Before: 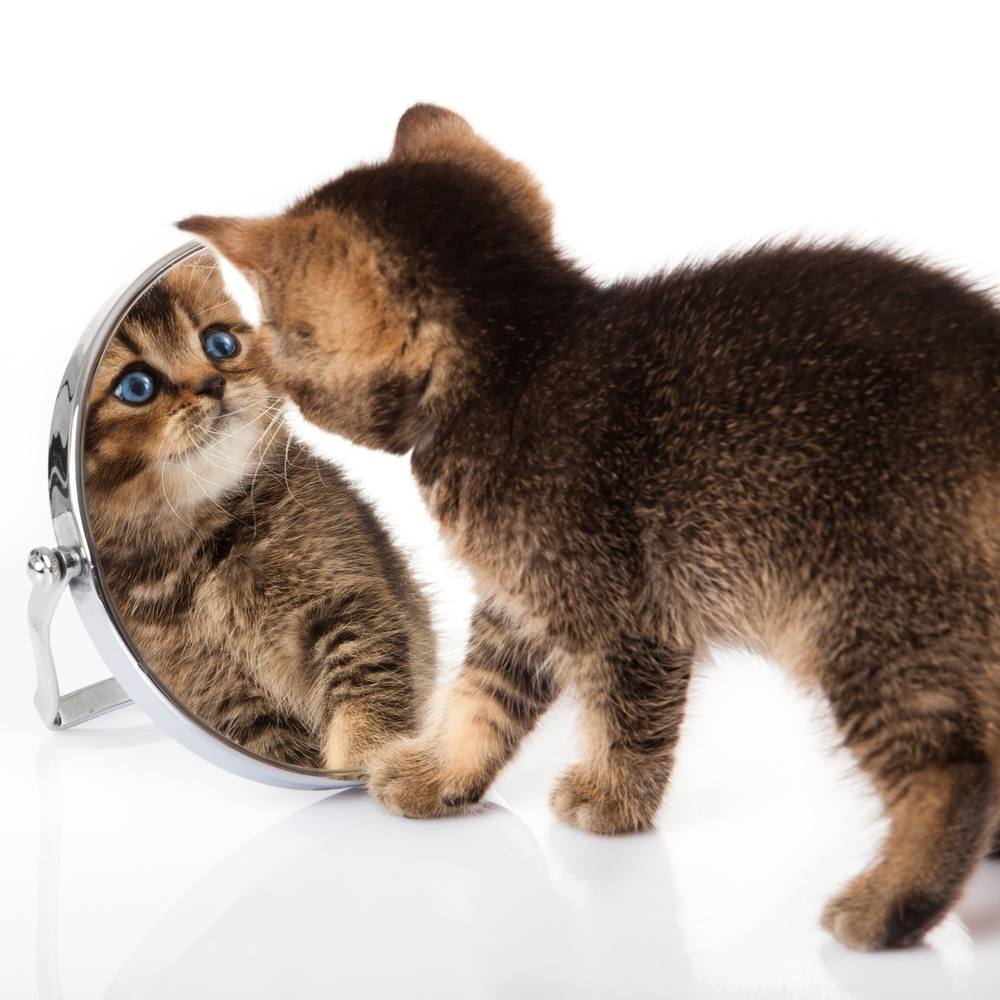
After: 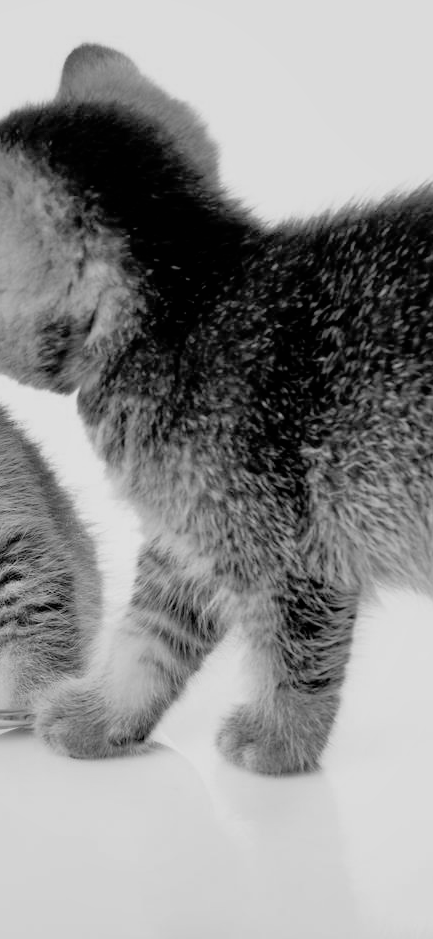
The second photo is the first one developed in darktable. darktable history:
monochrome: a 32, b 64, size 2.3
crop: left 33.452%, top 6.025%, right 23.155%
color zones: curves: ch0 [(0, 0.487) (0.241, 0.395) (0.434, 0.373) (0.658, 0.412) (0.838, 0.487)]; ch1 [(0, 0) (0.053, 0.053) (0.211, 0.202) (0.579, 0.259) (0.781, 0.241)]
exposure: exposure 0.2 EV, compensate highlight preservation false
filmic rgb: black relative exposure -5 EV, hardness 2.88, contrast 1.3
contrast brightness saturation: contrast 0.11, saturation -0.17
tone equalizer: -7 EV 0.15 EV, -6 EV 0.6 EV, -5 EV 1.15 EV, -4 EV 1.33 EV, -3 EV 1.15 EV, -2 EV 0.6 EV, -1 EV 0.15 EV, mask exposure compensation -0.5 EV
shadows and highlights: on, module defaults
